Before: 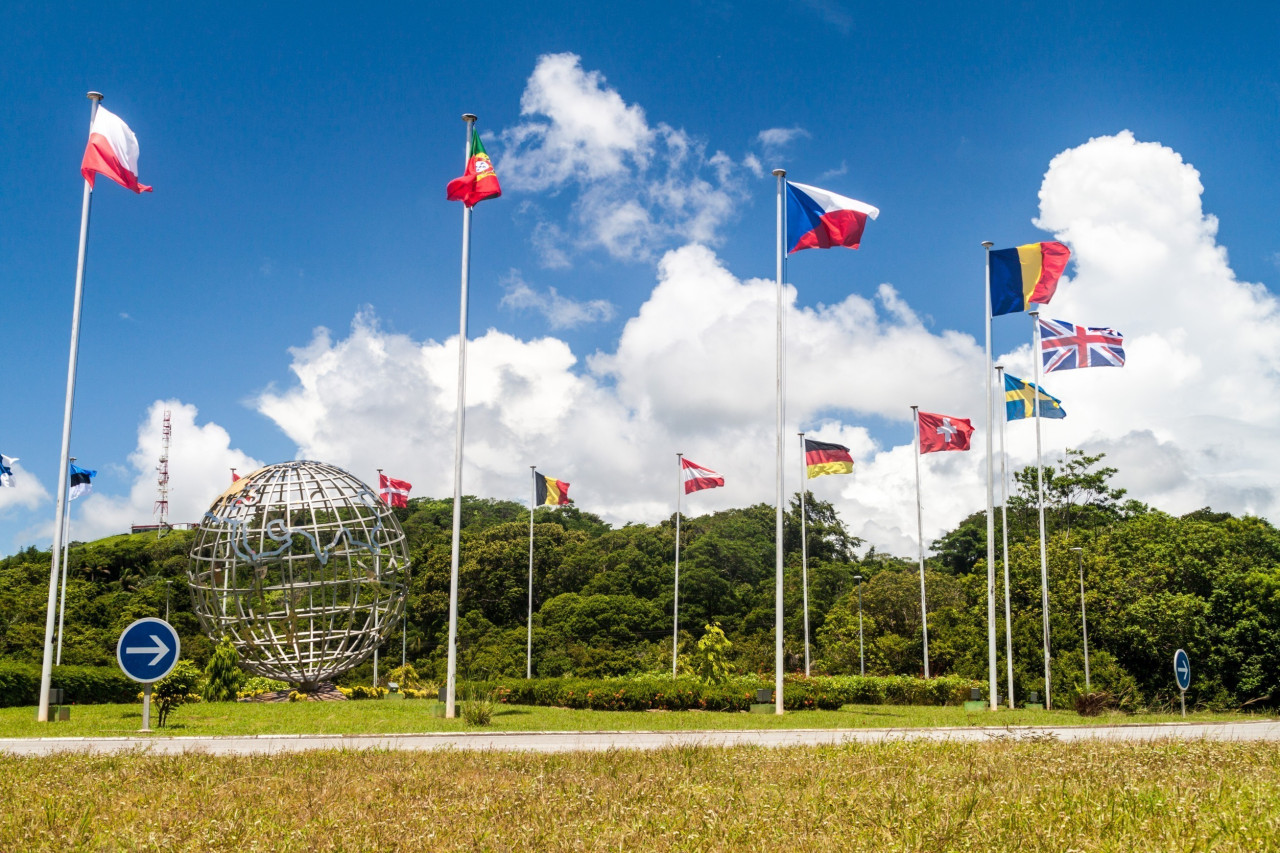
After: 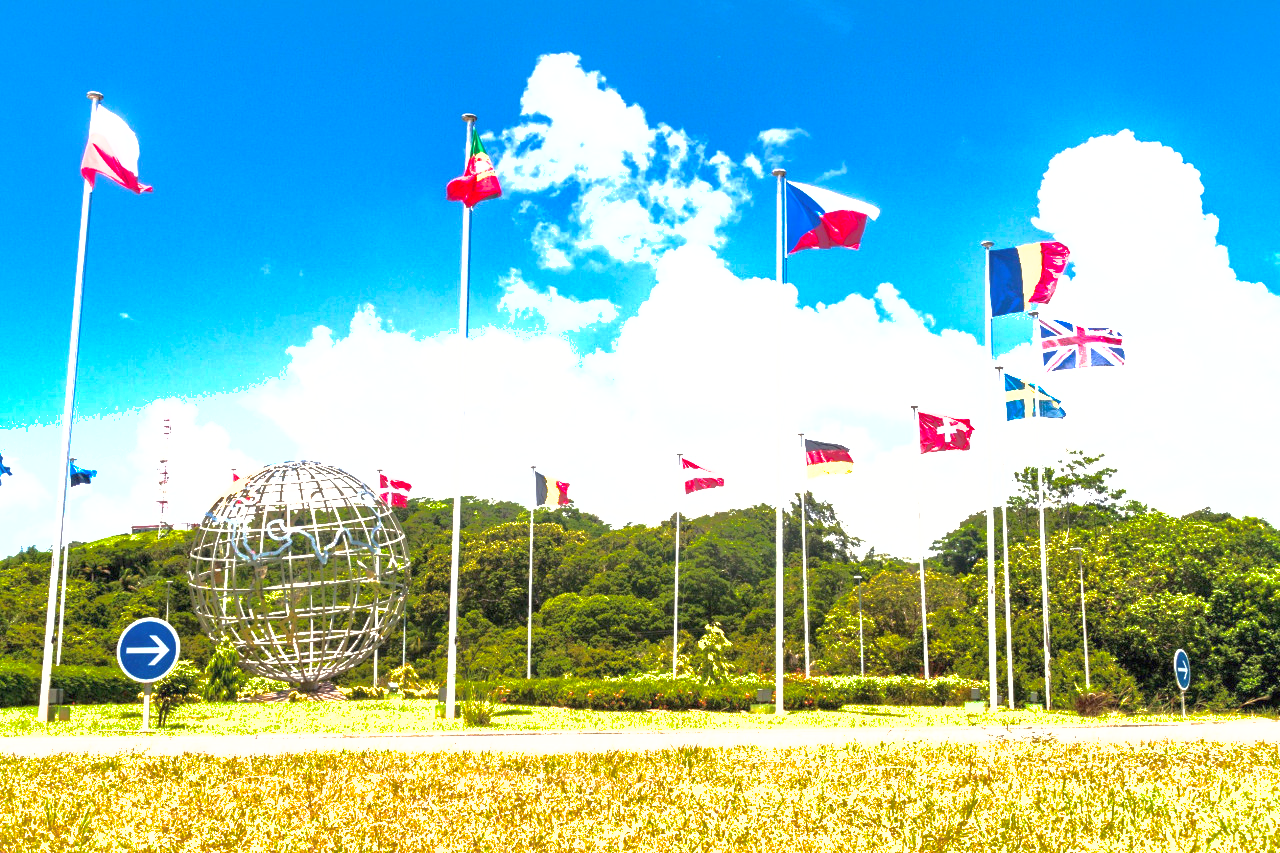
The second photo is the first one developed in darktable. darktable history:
exposure: black level correction 0, exposure 1.68 EV, compensate exposure bias true, compensate highlight preservation false
shadows and highlights: highlights -60.06
